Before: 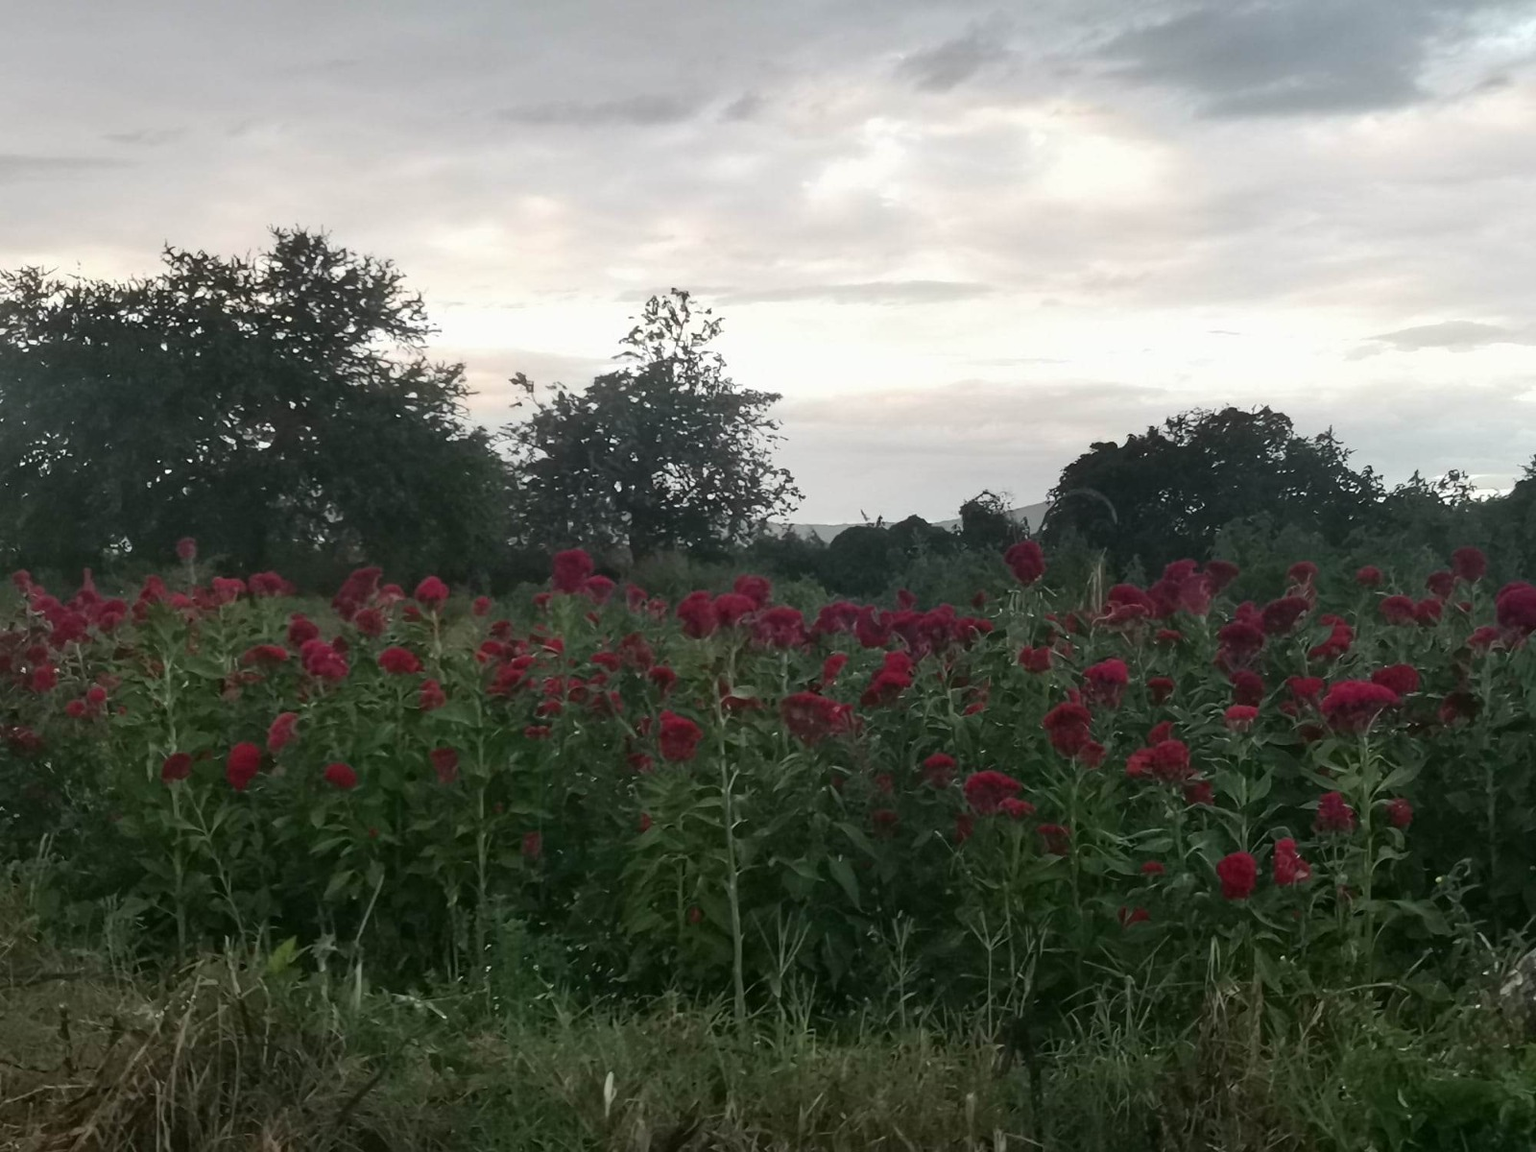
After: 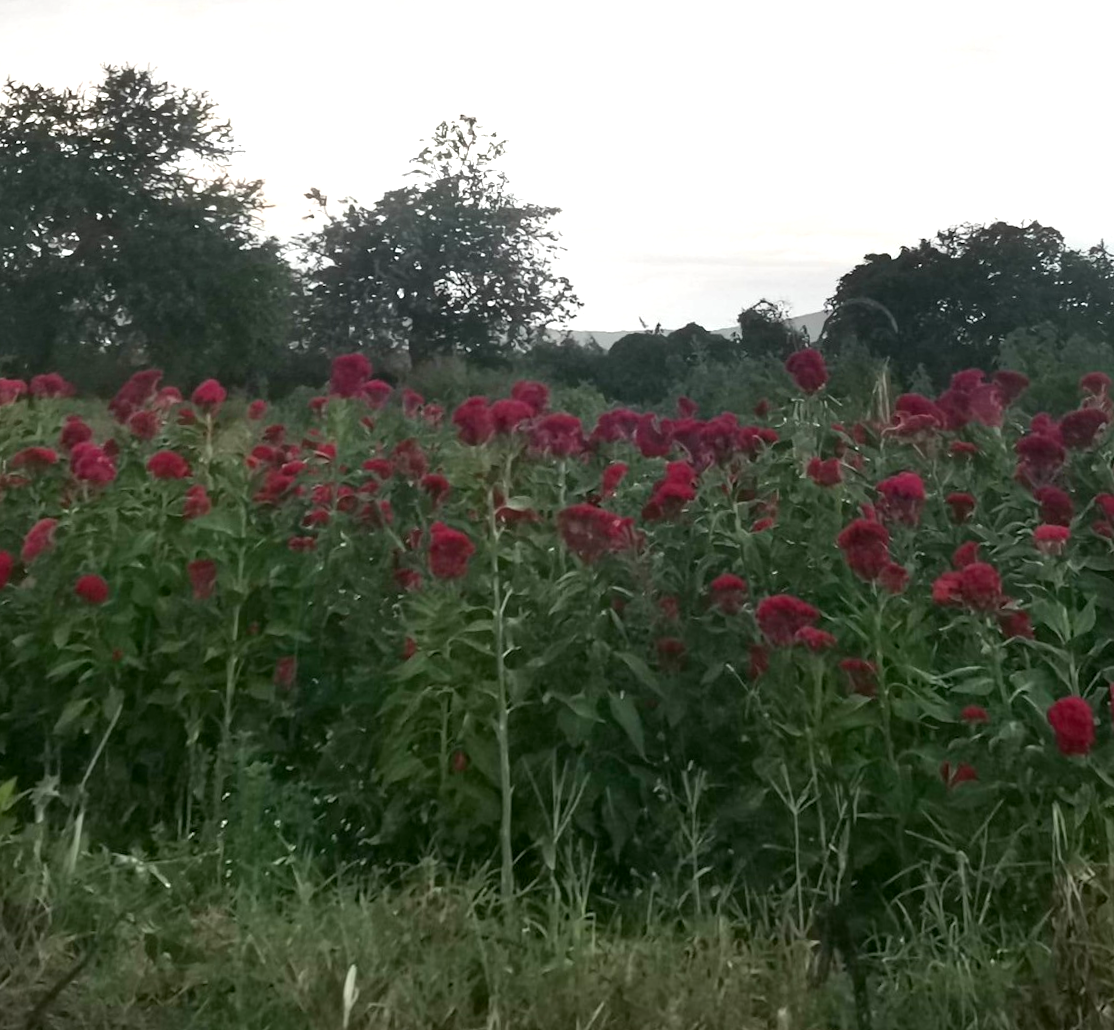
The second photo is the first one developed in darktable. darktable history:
exposure: black level correction 0.001, exposure 0.675 EV, compensate highlight preservation false
rotate and perspective: rotation 0.72°, lens shift (vertical) -0.352, lens shift (horizontal) -0.051, crop left 0.152, crop right 0.859, crop top 0.019, crop bottom 0.964
crop: left 6.446%, top 8.188%, right 9.538%, bottom 3.548%
